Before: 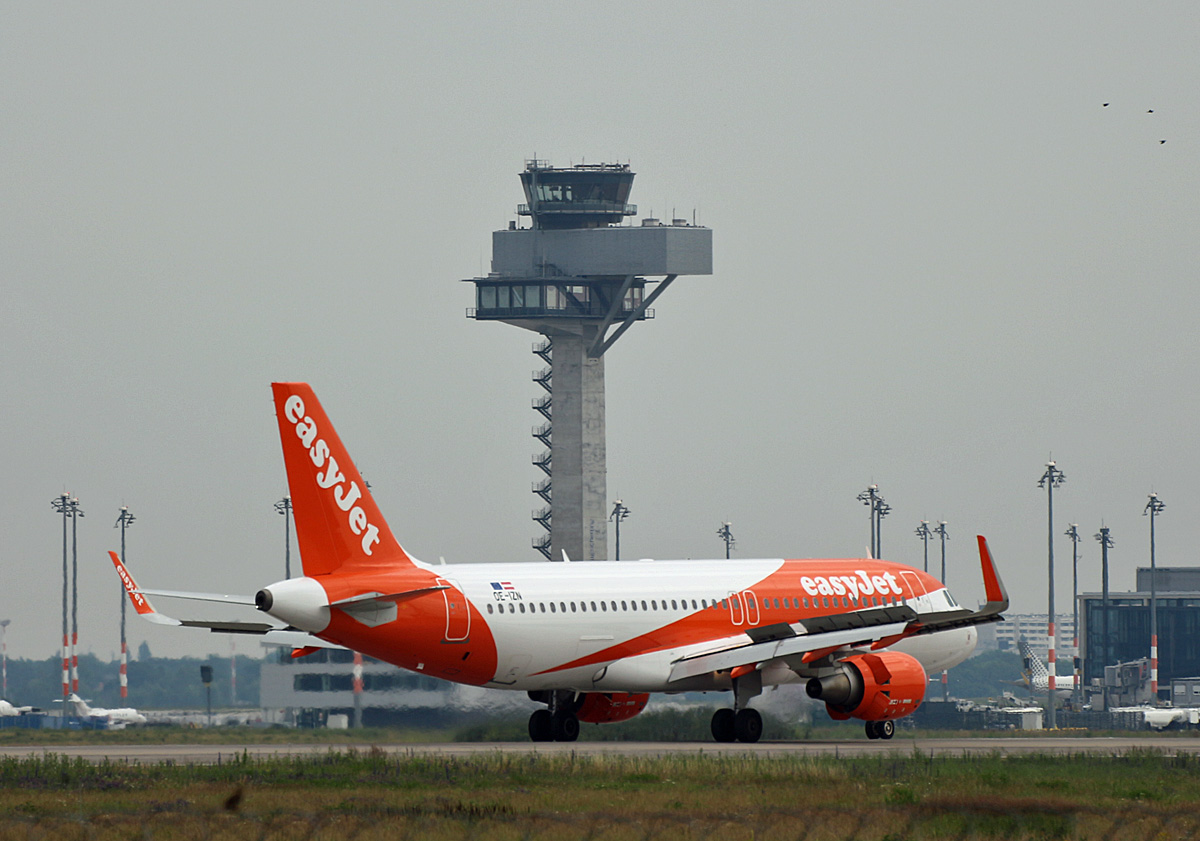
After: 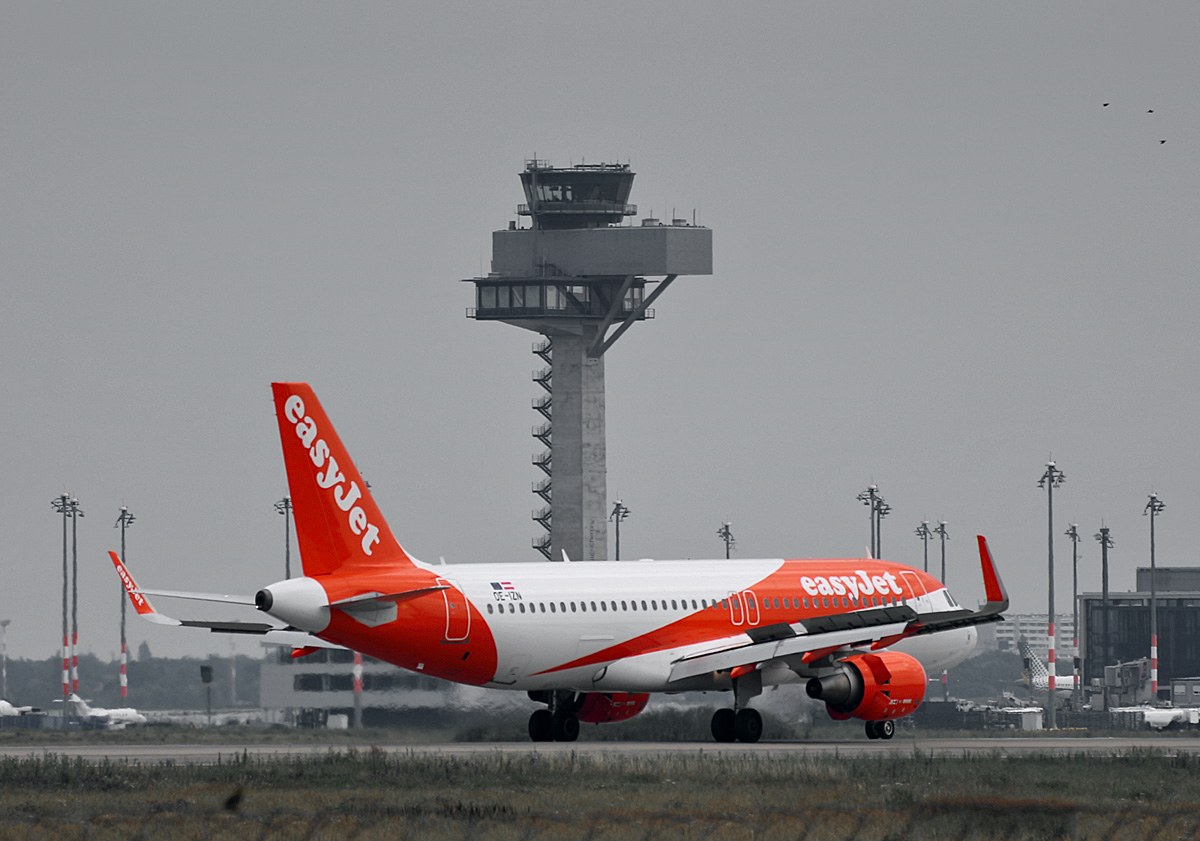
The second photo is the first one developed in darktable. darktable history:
graduated density: on, module defaults
color zones: curves: ch1 [(0, 0.638) (0.193, 0.442) (0.286, 0.15) (0.429, 0.14) (0.571, 0.142) (0.714, 0.154) (0.857, 0.175) (1, 0.638)]
color calibration: x 0.367, y 0.379, temperature 4395.86 K
color correction: highlights a* 5.38, highlights b* 5.3, shadows a* -4.26, shadows b* -5.11
